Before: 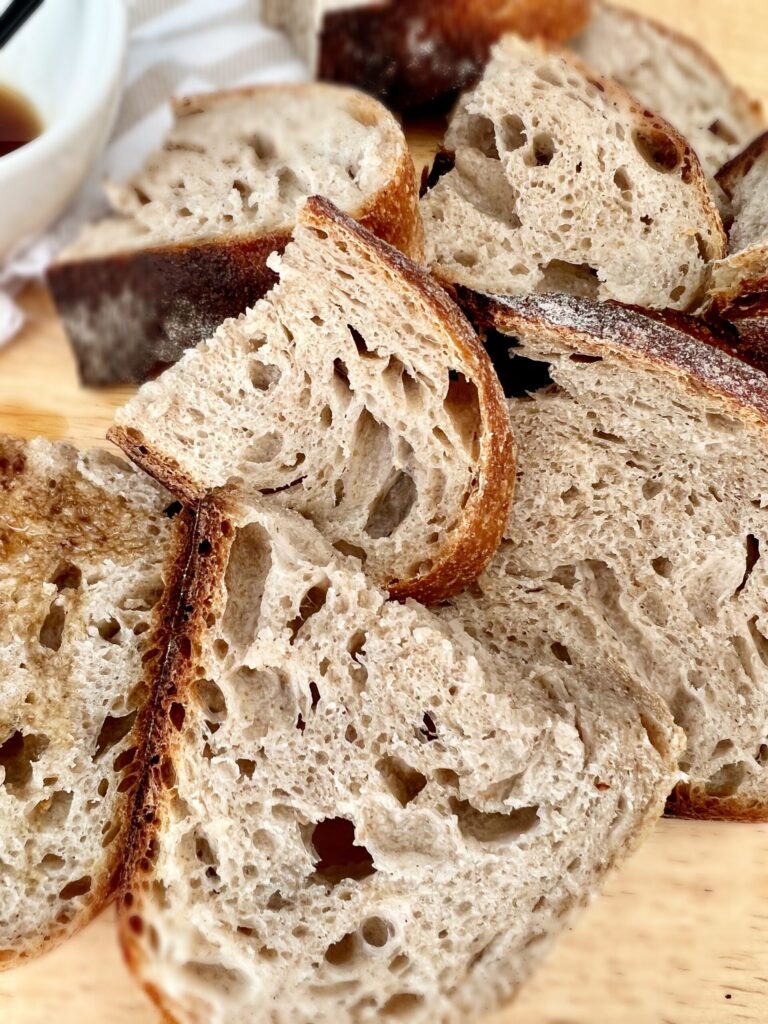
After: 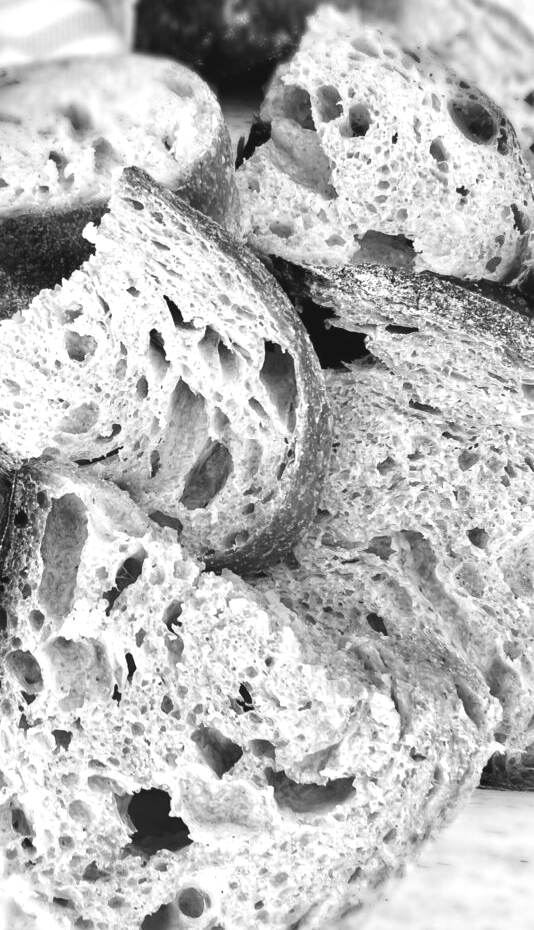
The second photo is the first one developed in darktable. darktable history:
crop and rotate: left 24.034%, top 2.838%, right 6.406%, bottom 6.299%
monochrome: a -92.57, b 58.91
exposure: black level correction -0.005, exposure 0.622 EV, compensate highlight preservation false
